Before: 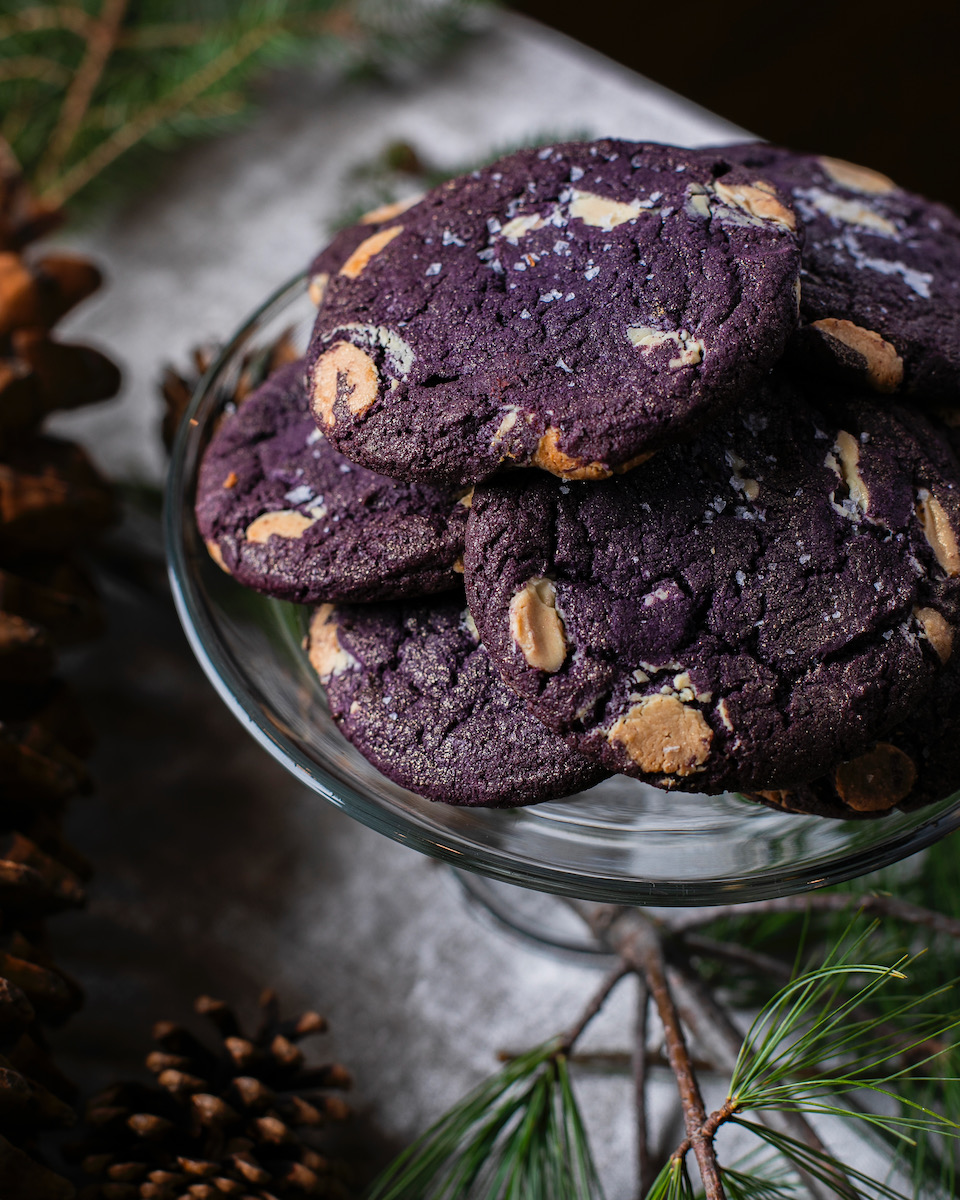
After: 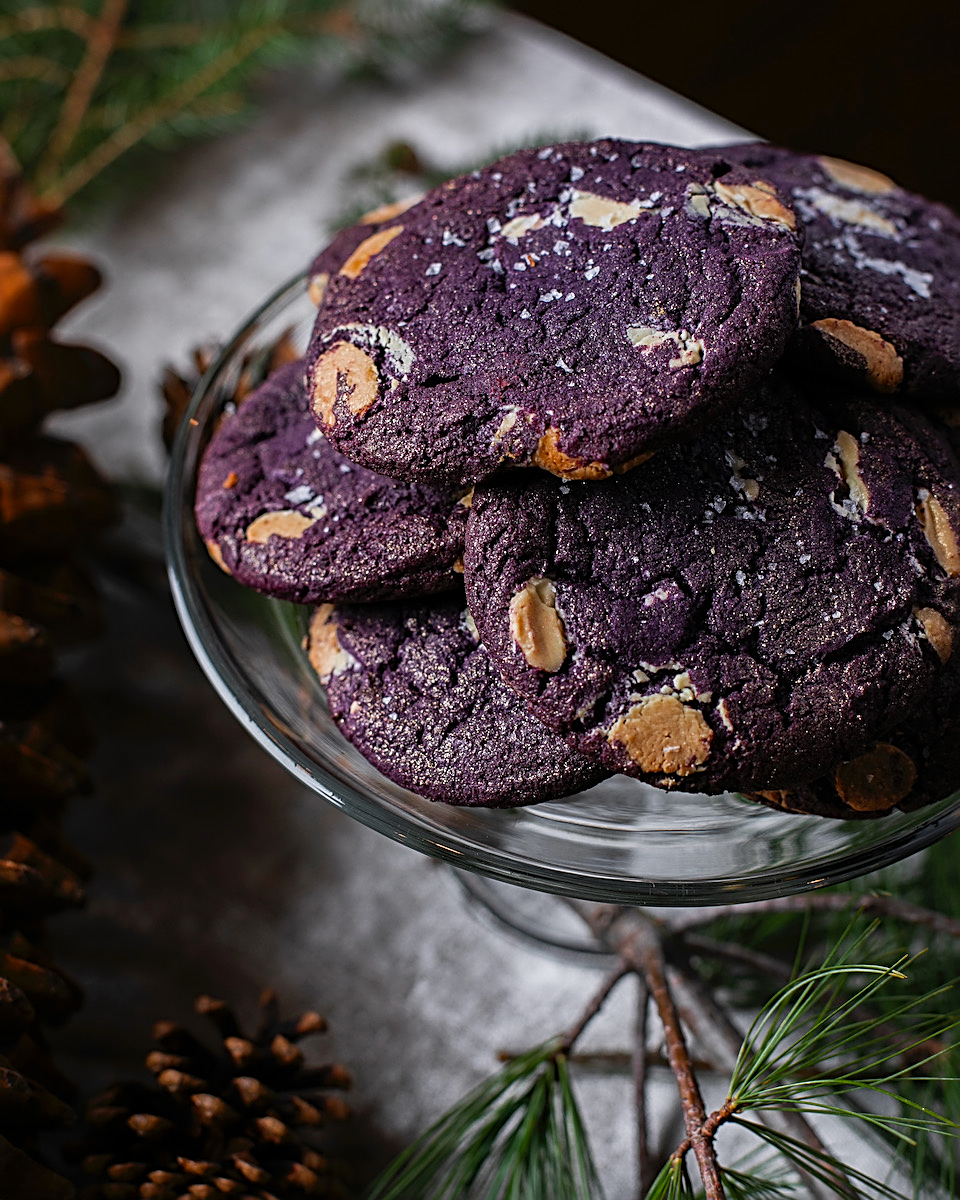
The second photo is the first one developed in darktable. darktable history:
color zones: curves: ch0 [(0, 0.48) (0.209, 0.398) (0.305, 0.332) (0.429, 0.493) (0.571, 0.5) (0.714, 0.5) (0.857, 0.5) (1, 0.48)]; ch1 [(0, 0.633) (0.143, 0.586) (0.286, 0.489) (0.429, 0.448) (0.571, 0.31) (0.714, 0.335) (0.857, 0.492) (1, 0.633)]; ch2 [(0, 0.448) (0.143, 0.498) (0.286, 0.5) (0.429, 0.5) (0.571, 0.5) (0.714, 0.5) (0.857, 0.5) (1, 0.448)]
sharpen: radius 2.548, amount 0.64
